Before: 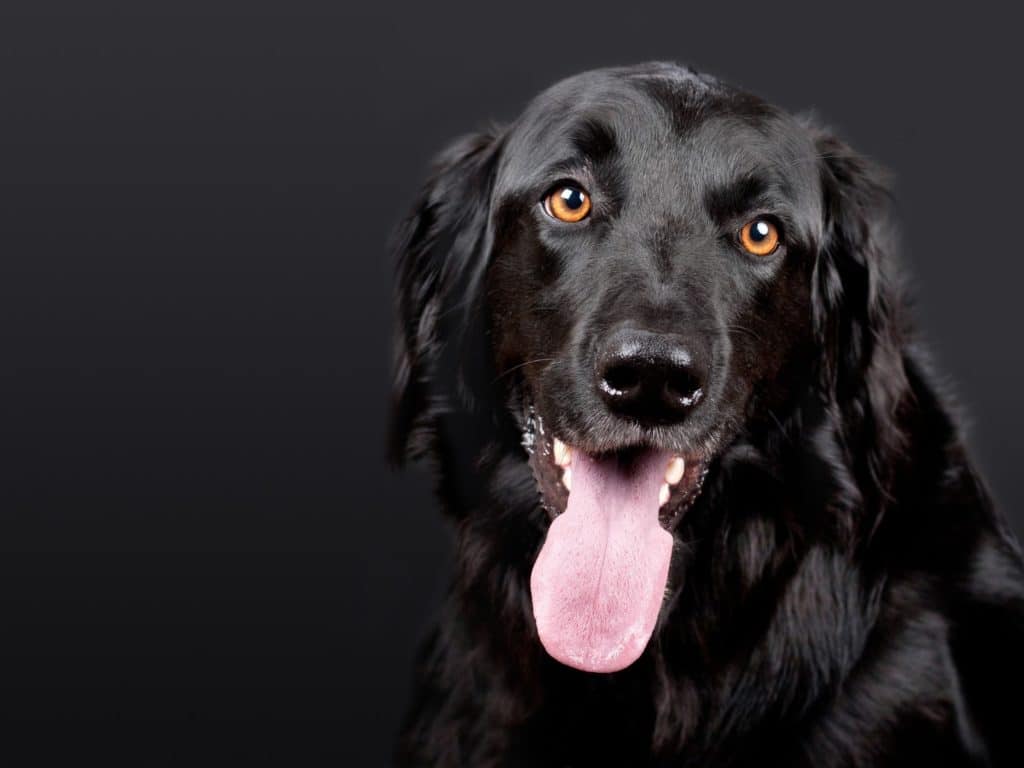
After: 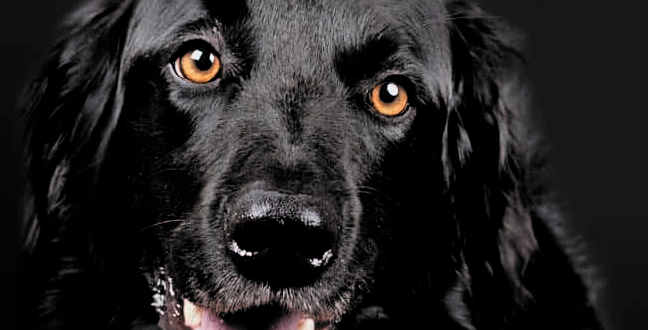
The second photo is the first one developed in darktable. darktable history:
filmic rgb: black relative exposure -5 EV, white relative exposure 3.53 EV, hardness 3.17, contrast 1.203, highlights saturation mix -49.97%, color science v6 (2022)
crop: left 36.183%, top 18.192%, right 0.45%, bottom 38.805%
sharpen: on, module defaults
